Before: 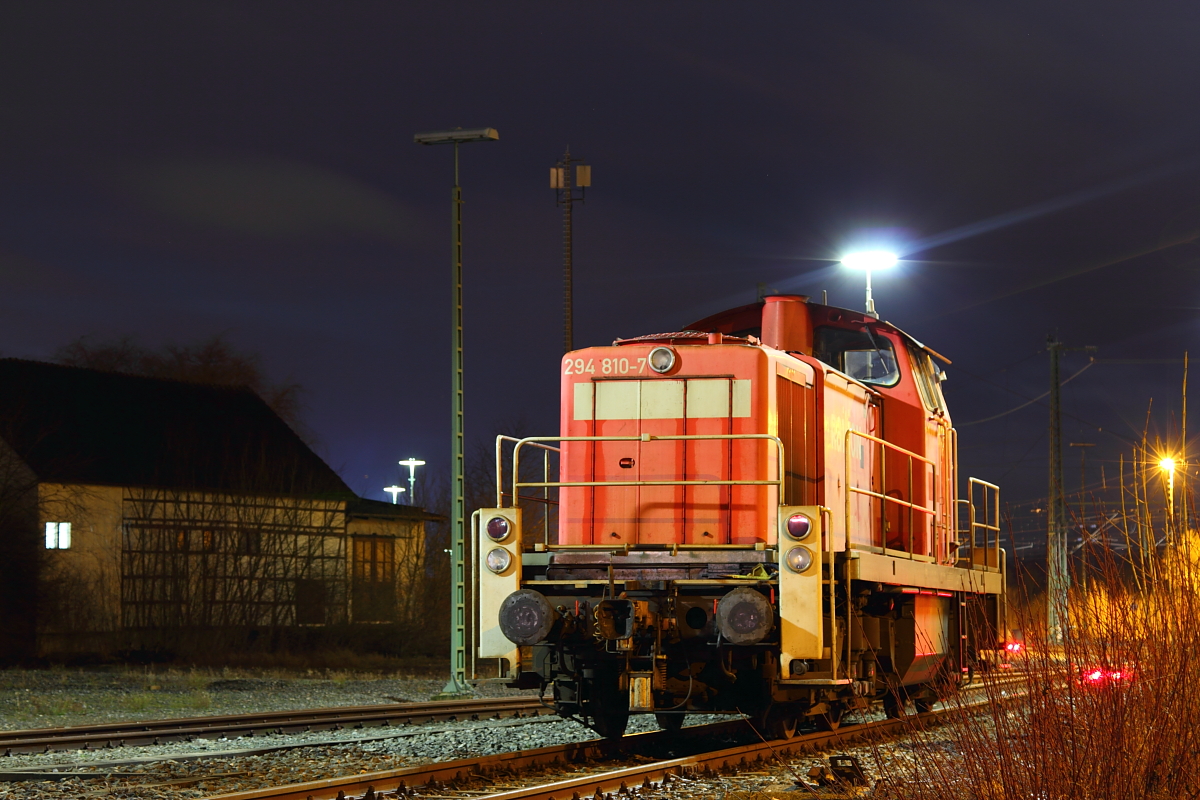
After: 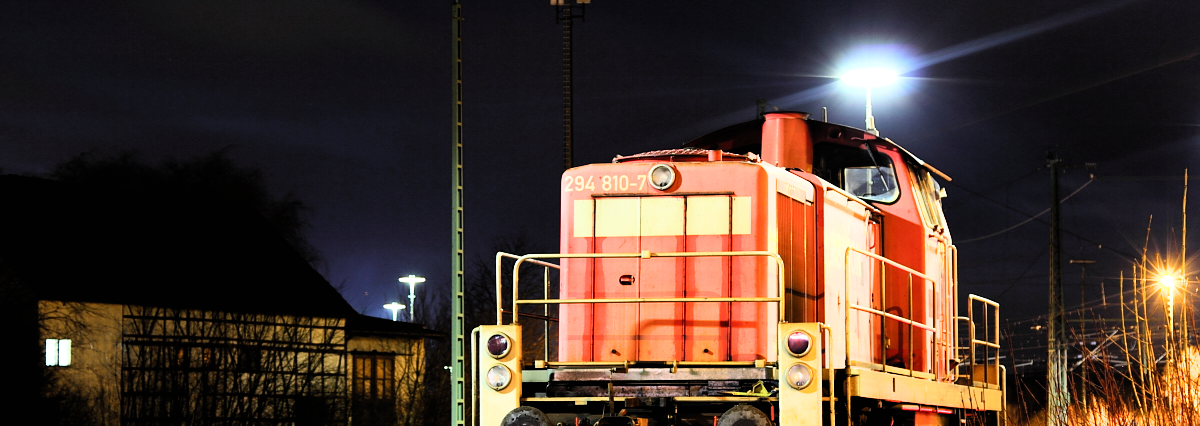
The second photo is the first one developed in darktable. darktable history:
contrast brightness saturation: contrast 0.198, brightness 0.147, saturation 0.142
crop and rotate: top 22.947%, bottom 23.784%
color correction: highlights b* 0.038, saturation 0.99
exposure: exposure 0.492 EV, compensate exposure bias true, compensate highlight preservation false
filmic rgb: black relative exposure -4 EV, white relative exposure 2.99 EV, hardness 3.01, contrast 1.412
